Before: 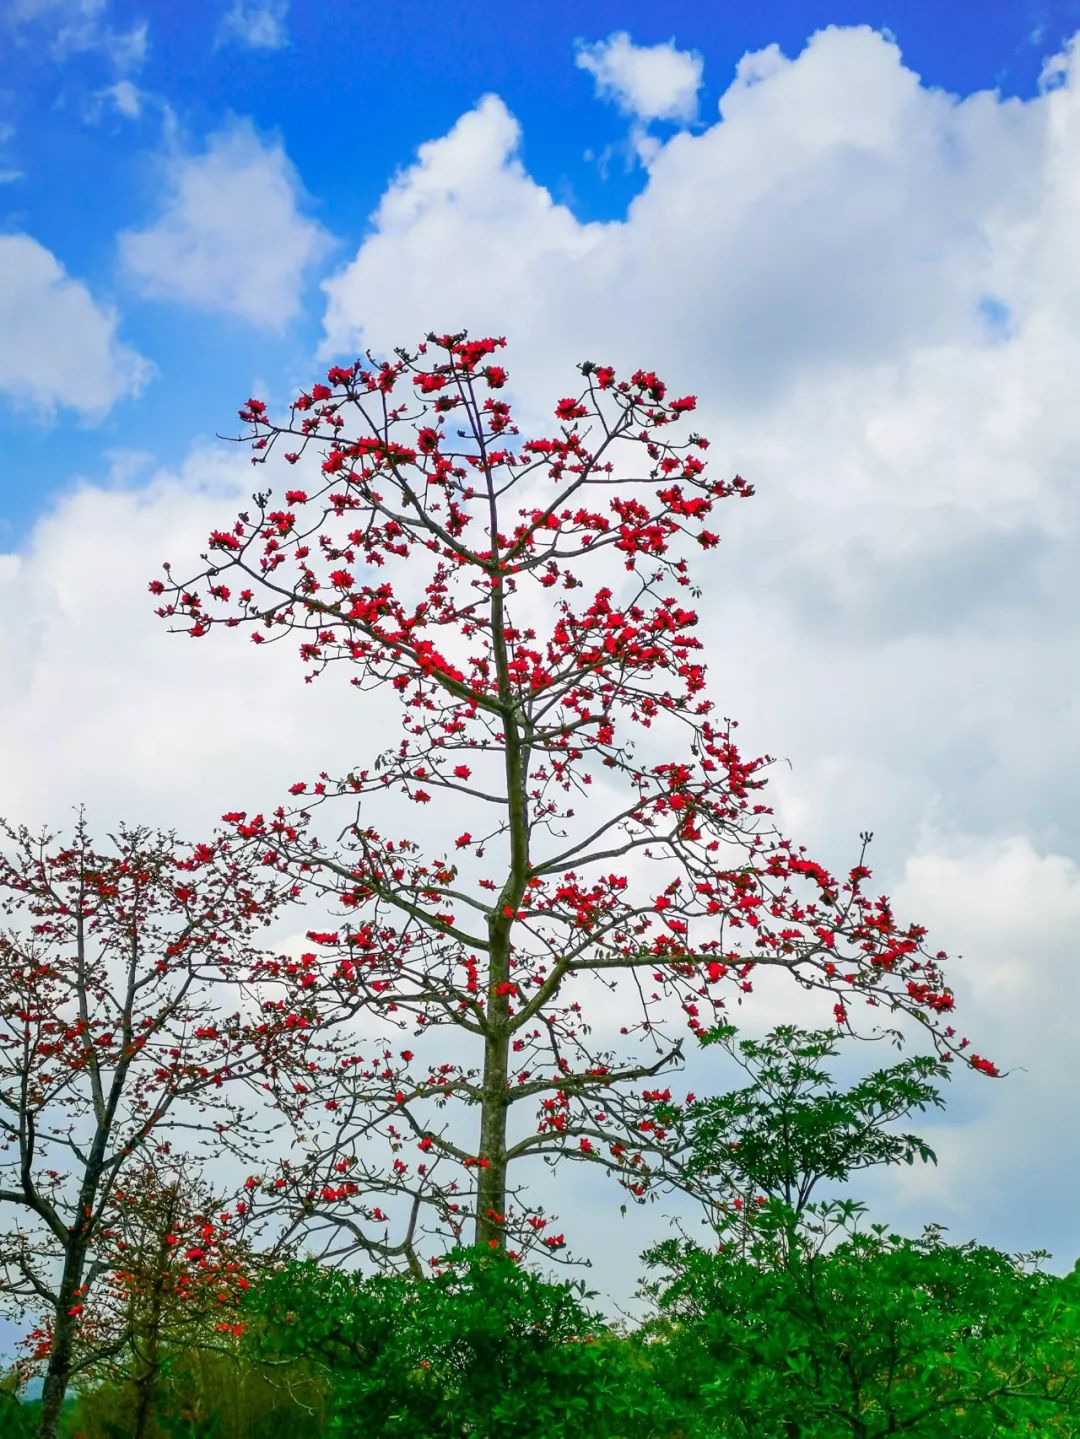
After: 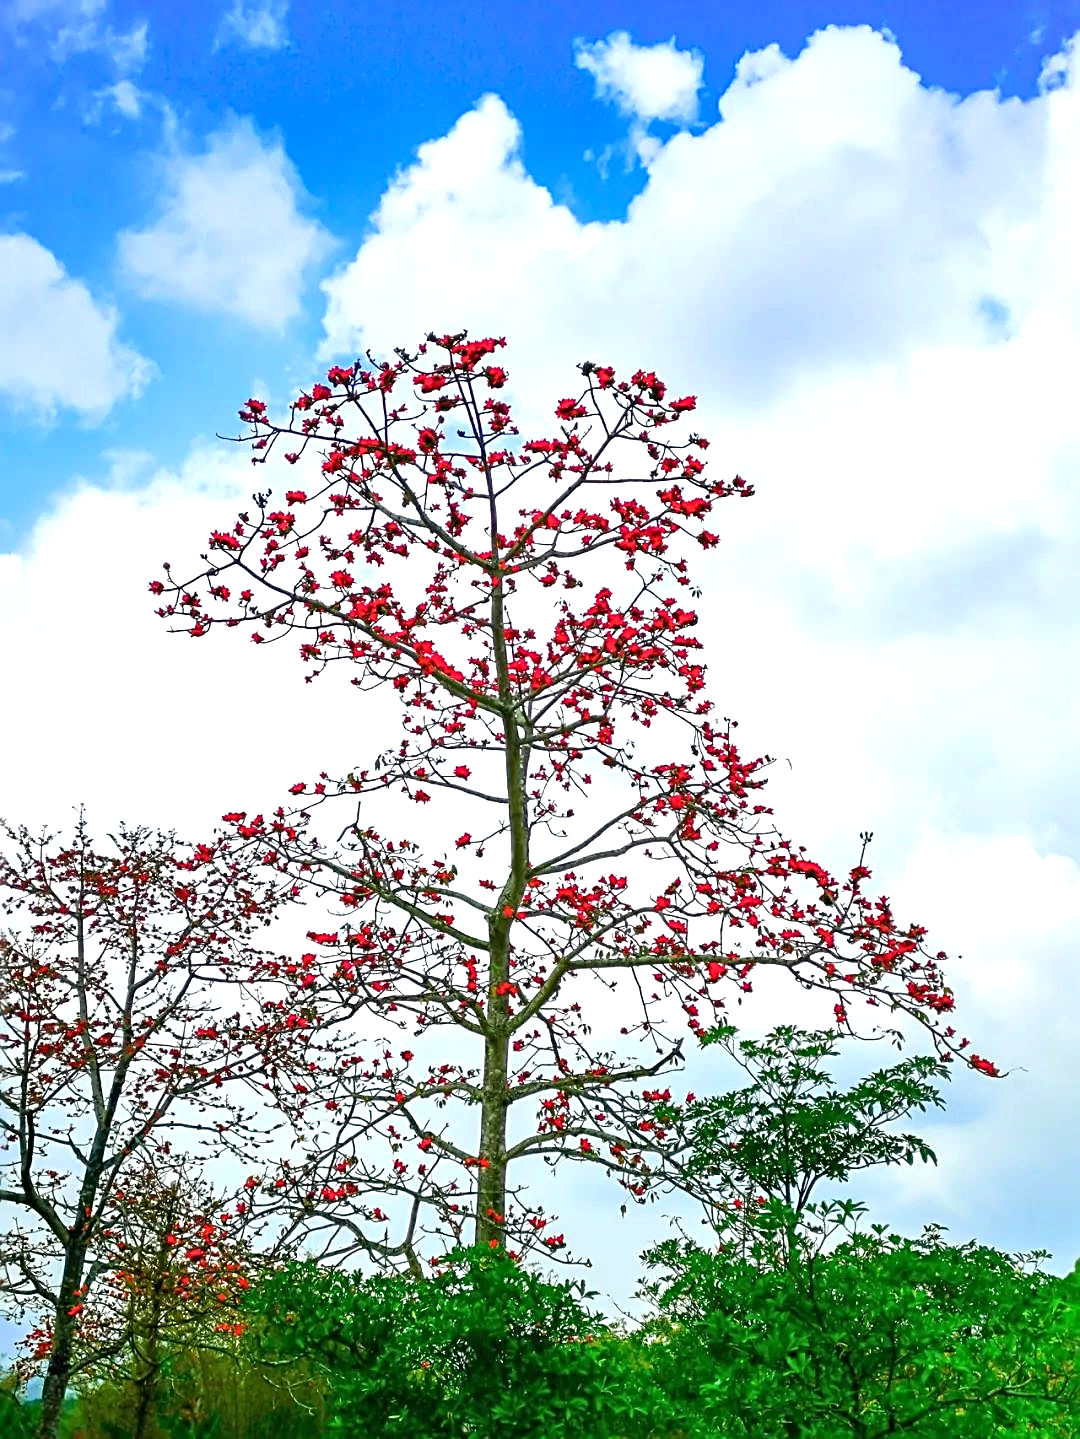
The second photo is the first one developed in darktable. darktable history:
tone equalizer: on, module defaults
local contrast: mode bilateral grid, contrast 15, coarseness 36, detail 105%, midtone range 0.2
white balance: red 0.986, blue 1.01
exposure: exposure 0.64 EV, compensate highlight preservation false
sharpen: radius 2.543, amount 0.636
